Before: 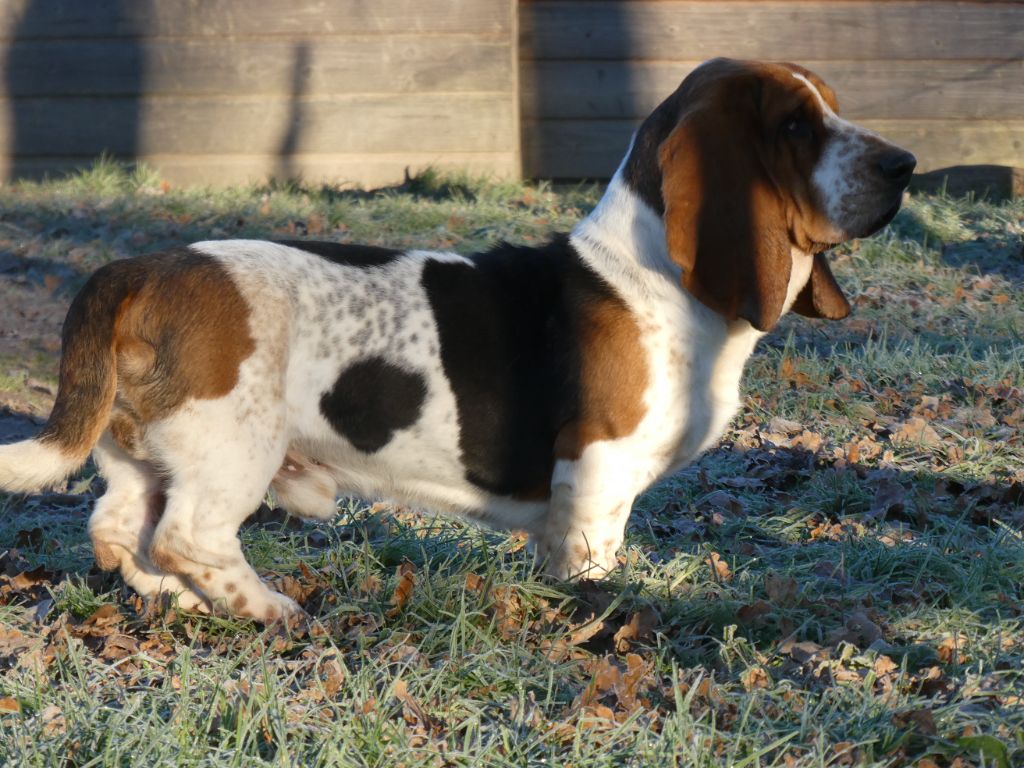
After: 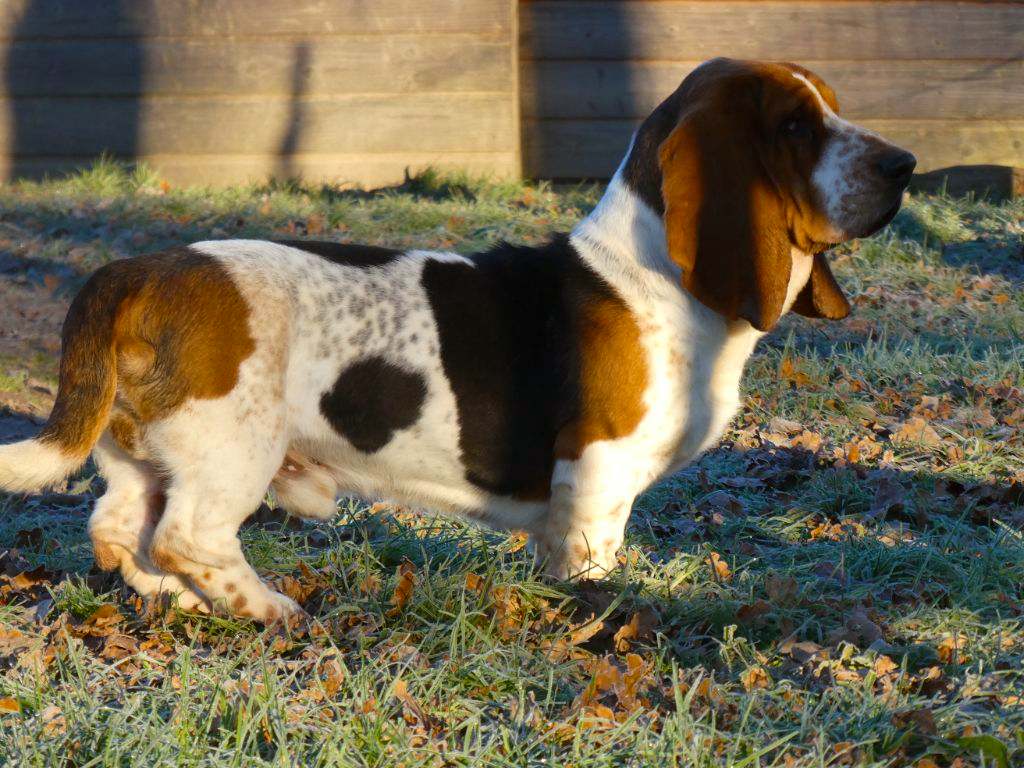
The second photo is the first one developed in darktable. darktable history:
color balance rgb: shadows lift › luminance -9.48%, power › chroma 0.694%, power › hue 60°, linear chroma grading › global chroma 8.379%, perceptual saturation grading › global saturation 29.363%
